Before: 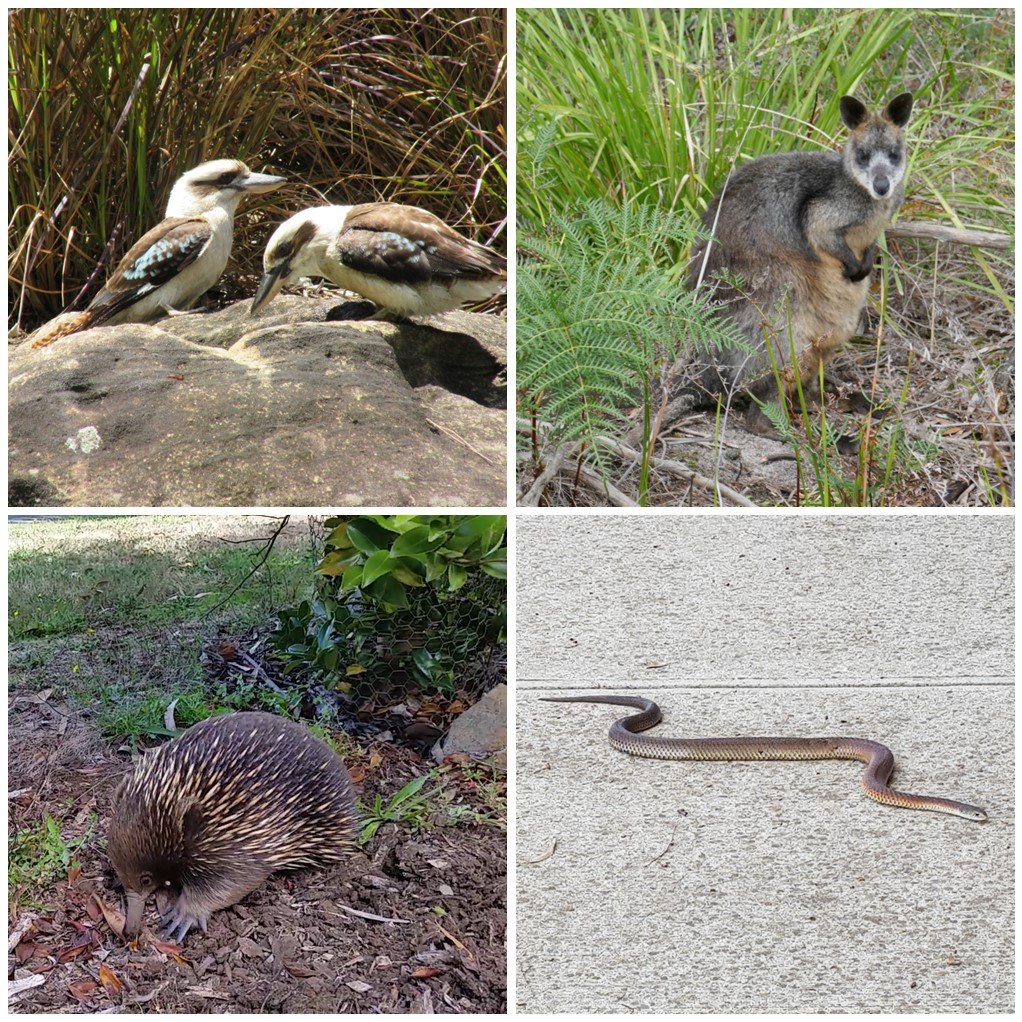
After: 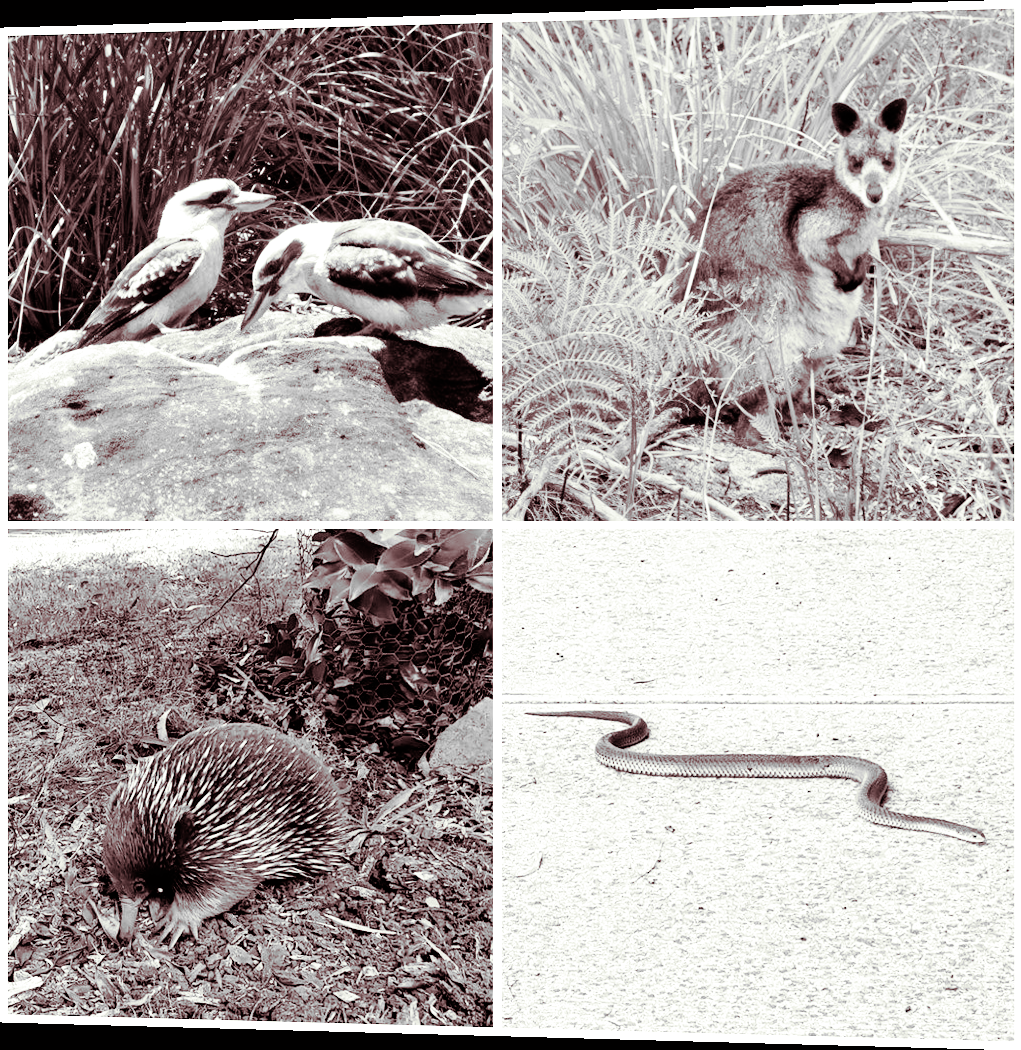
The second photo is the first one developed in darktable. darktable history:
white balance: red 0.982, blue 1.018
split-toning: on, module defaults
exposure: black level correction 0, exposure 1 EV, compensate highlight preservation false
monochrome: on, module defaults
filmic rgb: black relative exposure -5 EV, white relative exposure 3.5 EV, hardness 3.19, contrast 1.4, highlights saturation mix -50%
levels: levels [0, 0.492, 0.984]
rotate and perspective: lens shift (horizontal) -0.055, automatic cropping off
